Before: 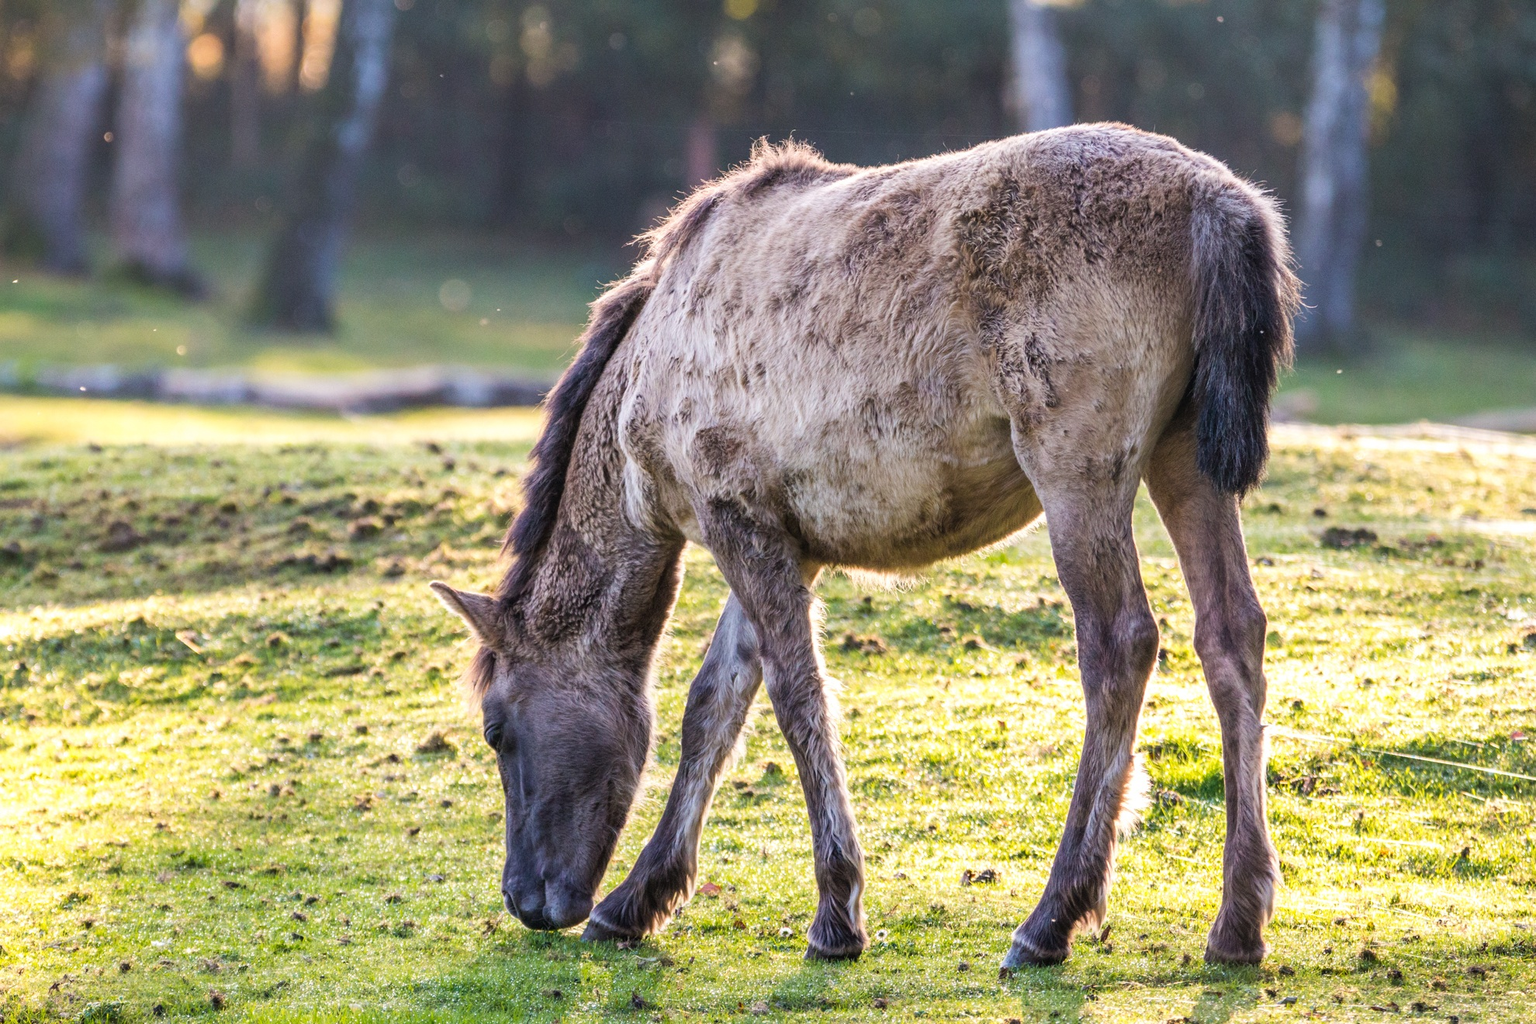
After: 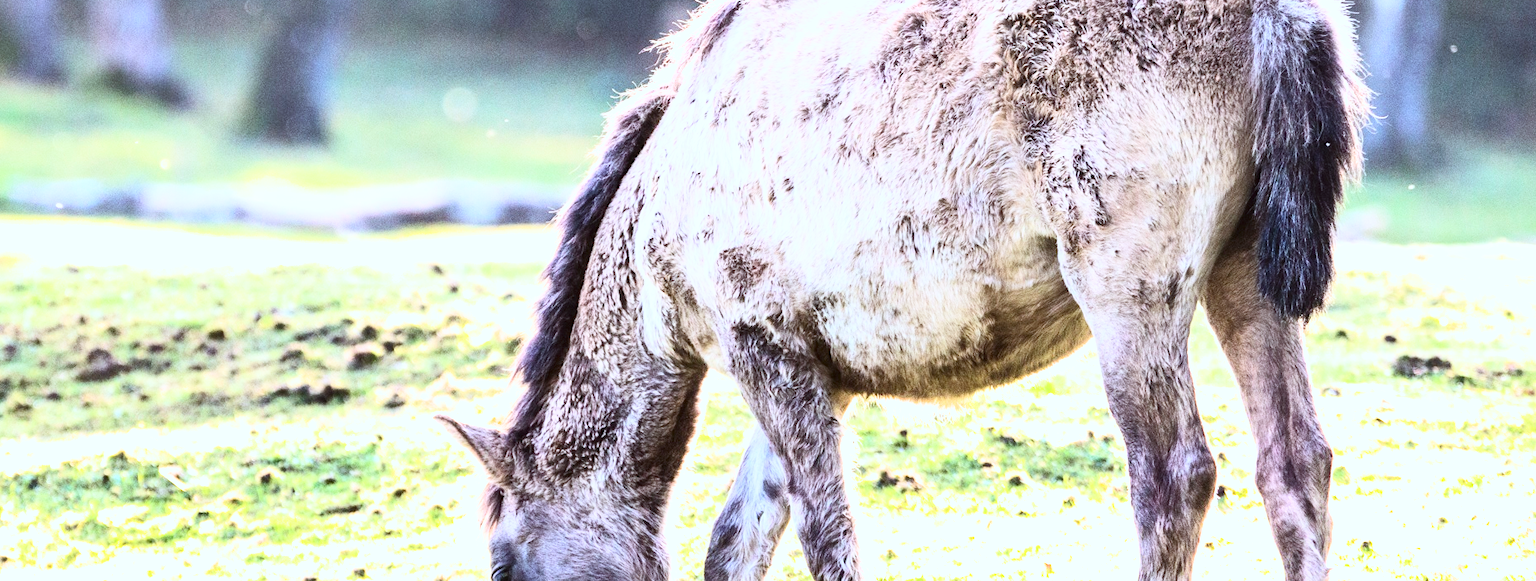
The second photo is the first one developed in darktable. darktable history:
crop: left 1.839%, top 19.39%, right 5.186%, bottom 27.867%
exposure: black level correction 0, exposure 1.283 EV, compensate highlight preservation false
color balance rgb: perceptual saturation grading › global saturation 0.517%
color correction: highlights a* -5.07, highlights b* -3.36, shadows a* 4.01, shadows b* 4.1
filmic rgb: black relative exposure -11.36 EV, white relative exposure 3.26 EV, hardness 6.74
contrast brightness saturation: contrast 0.371, brightness 0.113
color calibration: gray › normalize channels true, illuminant as shot in camera, x 0.358, y 0.373, temperature 4628.91 K, gamut compression 0.017
shadows and highlights: radius 125.48, shadows 30.48, highlights -31.01, low approximation 0.01, soften with gaussian
